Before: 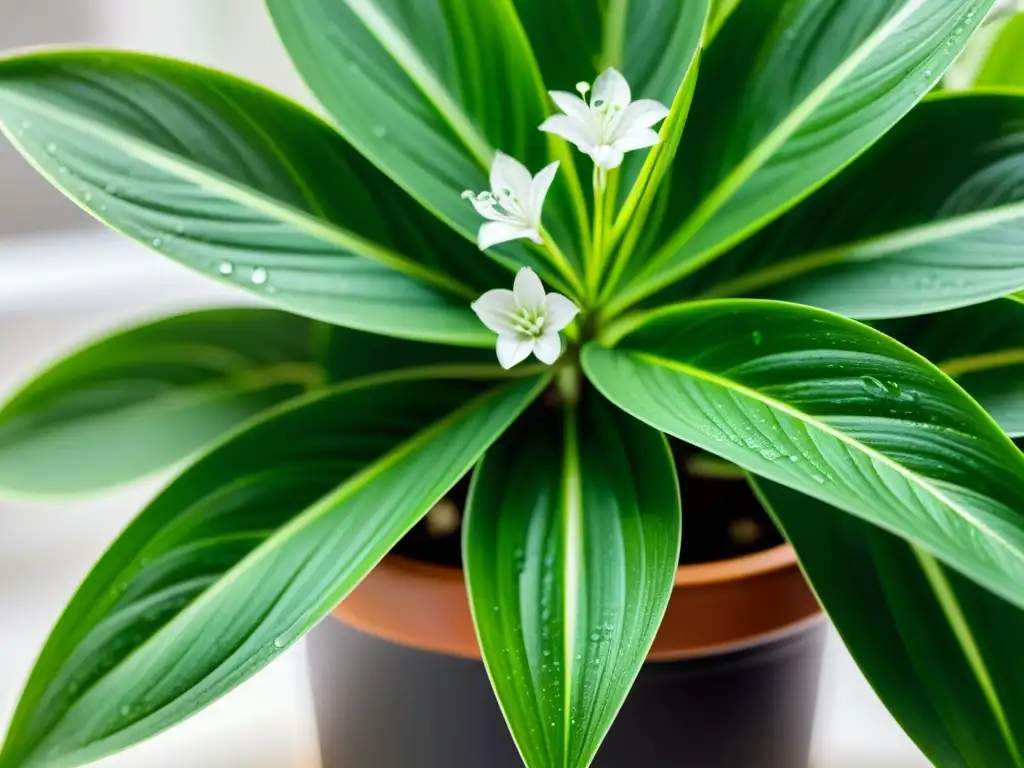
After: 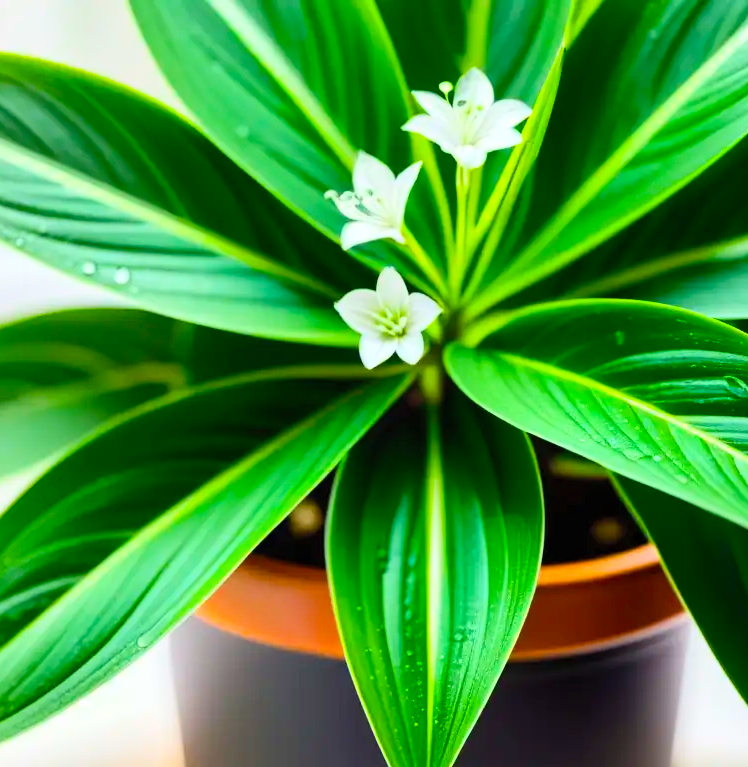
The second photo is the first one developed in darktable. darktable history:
color balance rgb: perceptual saturation grading › global saturation 30.491%, global vibrance 20%
crop: left 13.414%, right 13.513%
contrast brightness saturation: contrast 0.202, brightness 0.165, saturation 0.223
